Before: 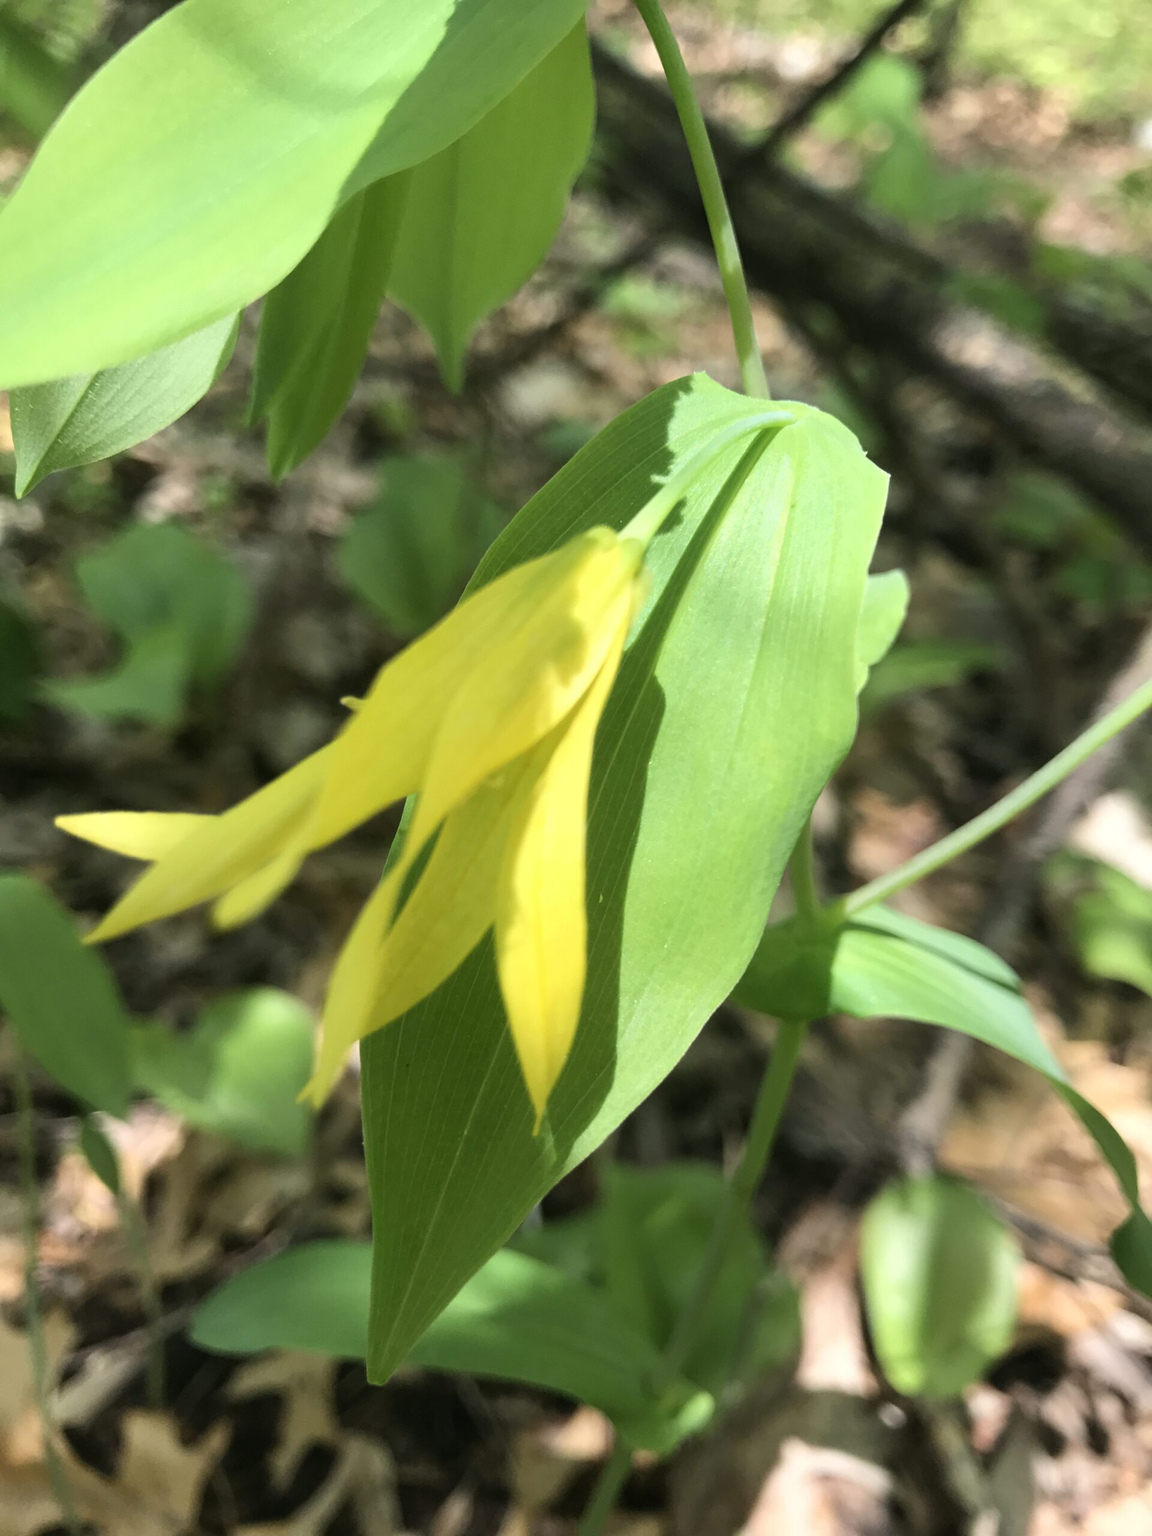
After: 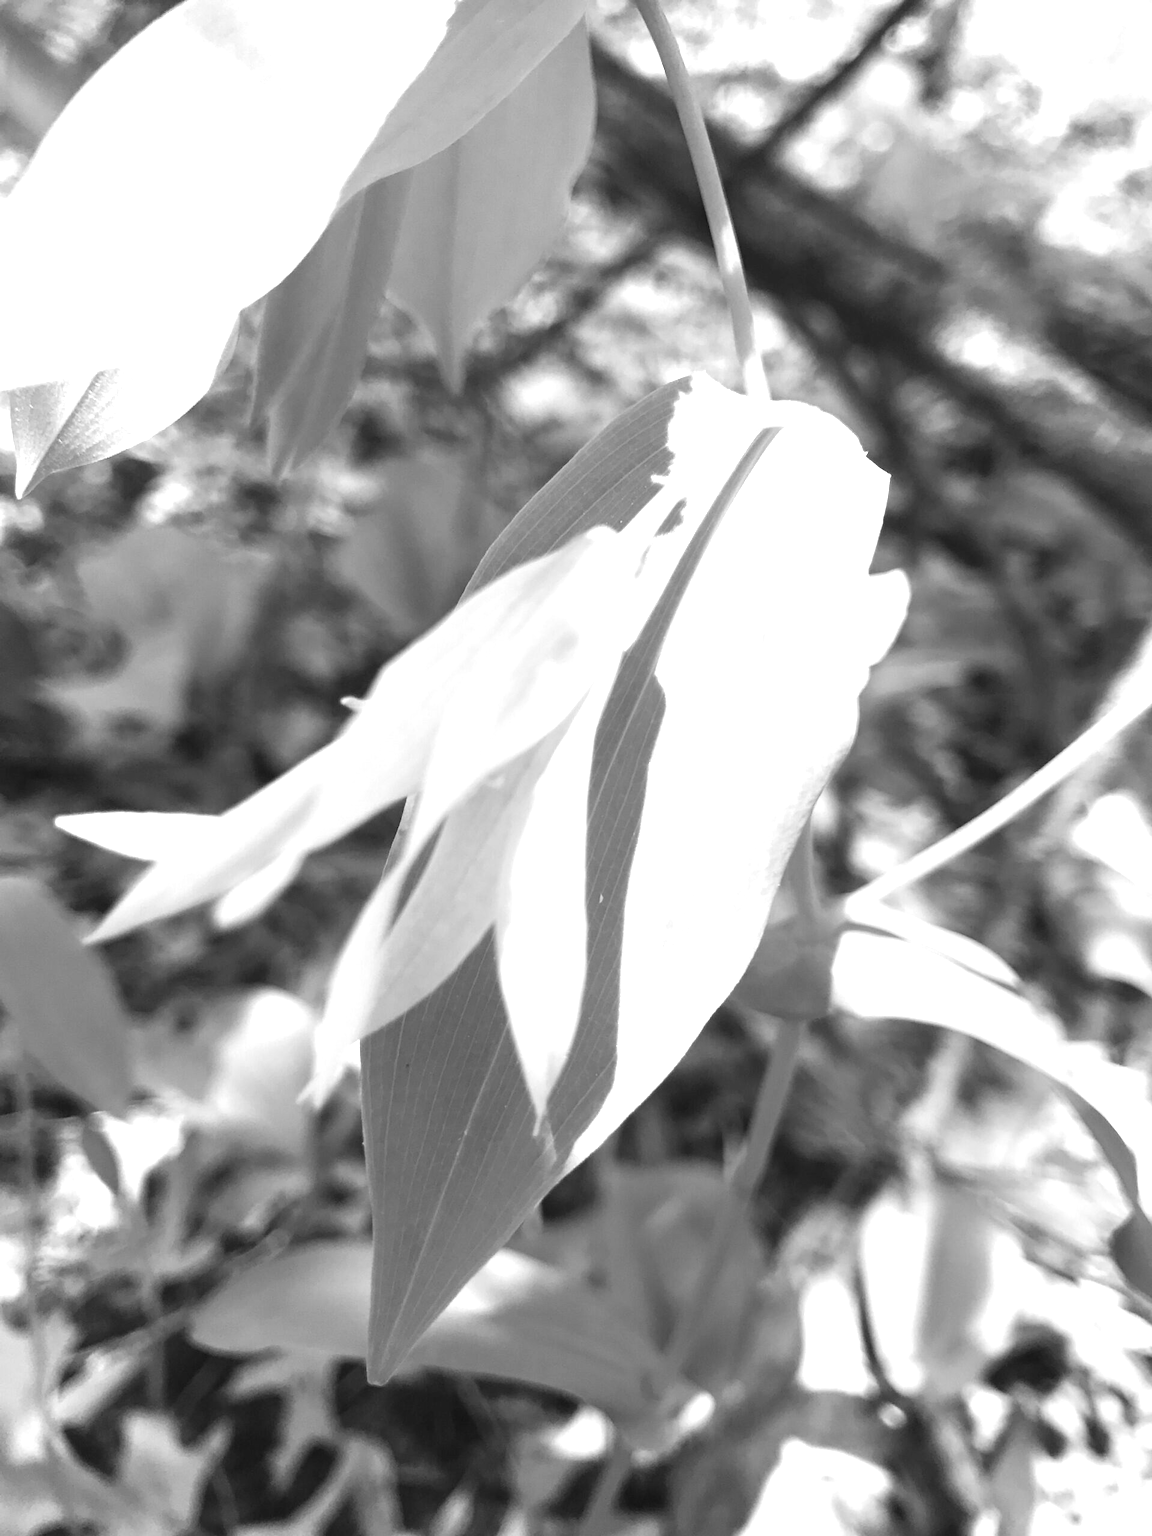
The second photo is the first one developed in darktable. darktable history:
monochrome: on, module defaults
exposure: black level correction 0, exposure 1.1 EV, compensate exposure bias true, compensate highlight preservation false
